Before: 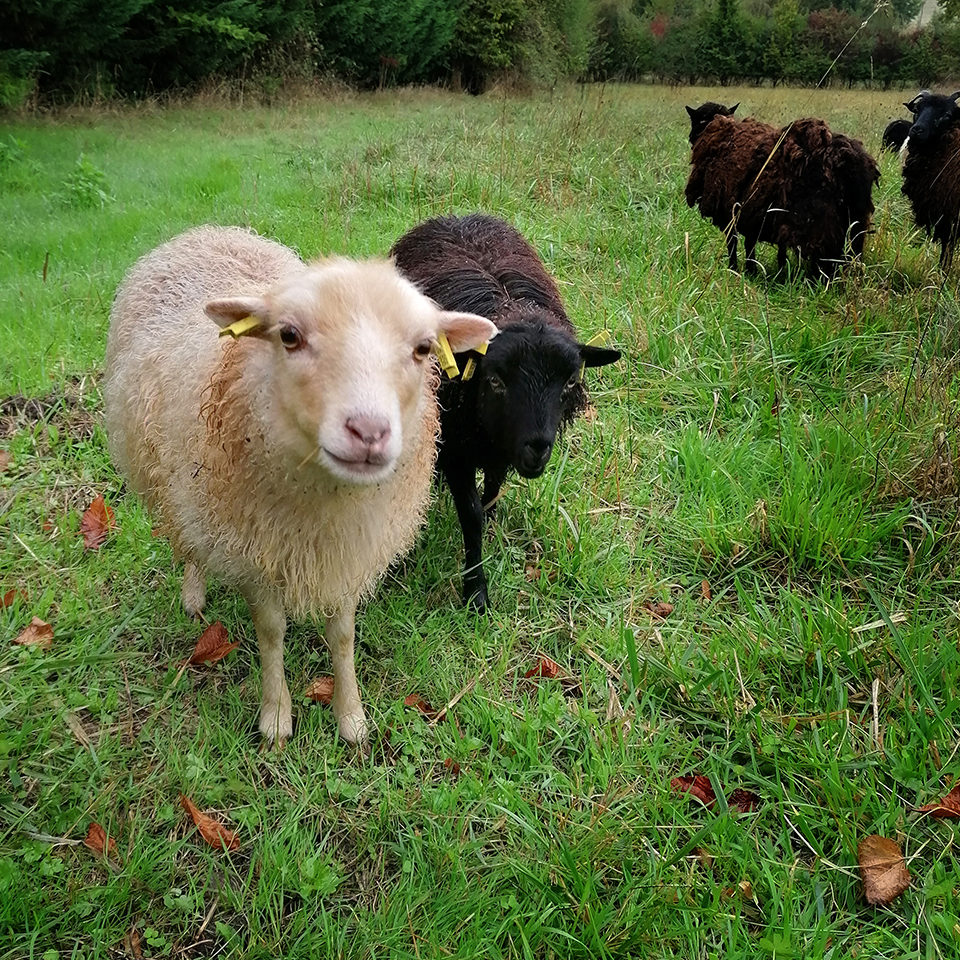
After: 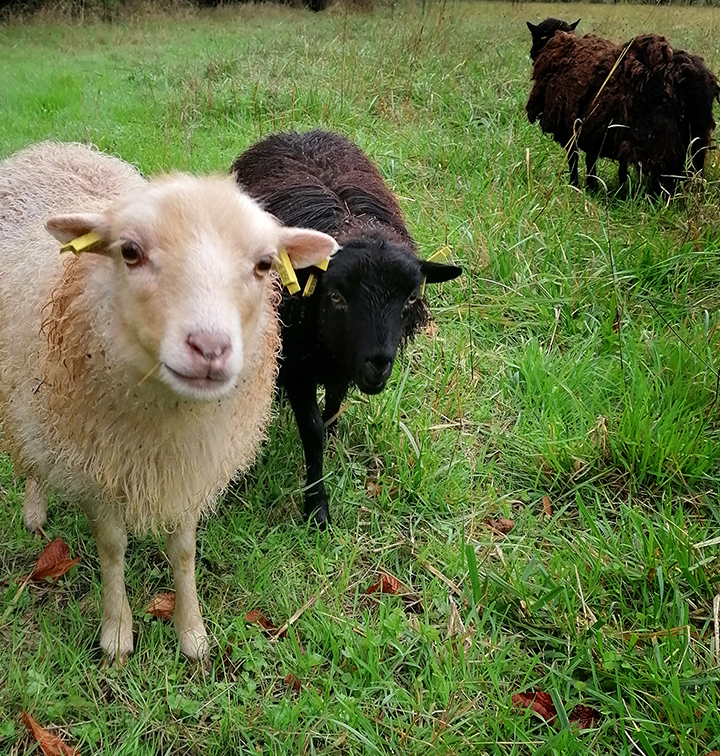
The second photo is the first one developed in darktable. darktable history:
color correction: highlights b* 0.032
crop: left 16.597%, top 8.757%, right 8.339%, bottom 12.466%
